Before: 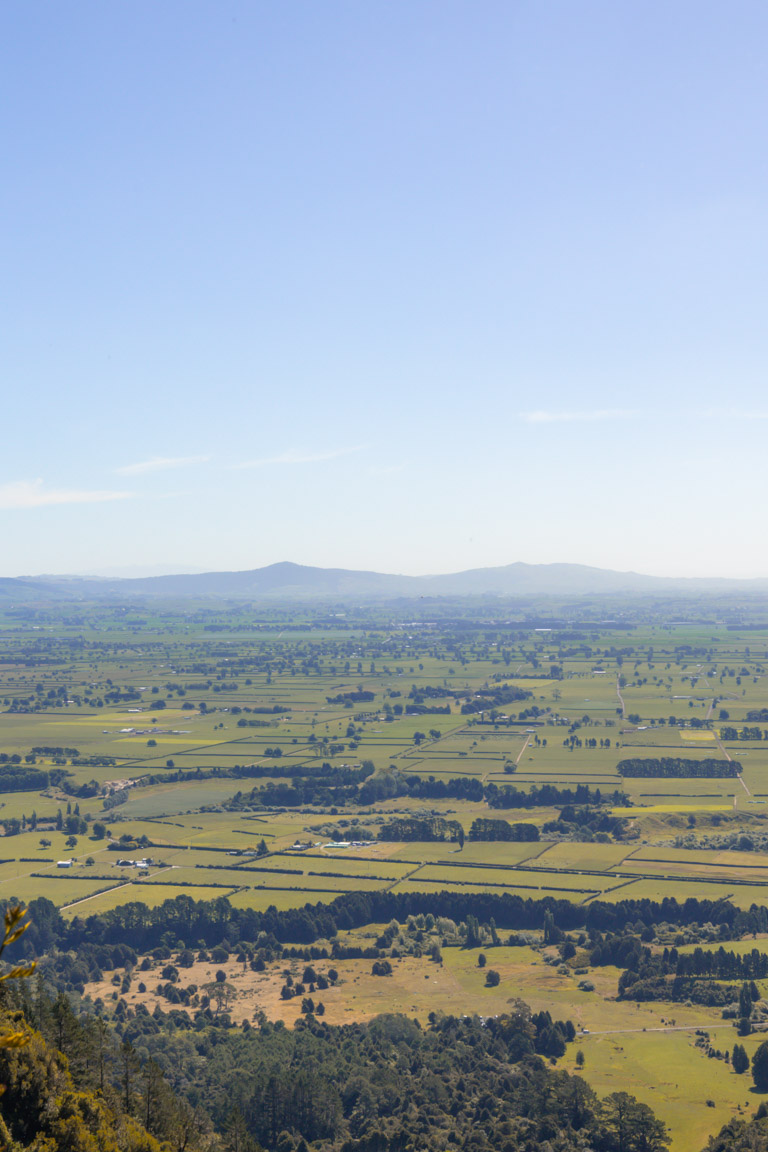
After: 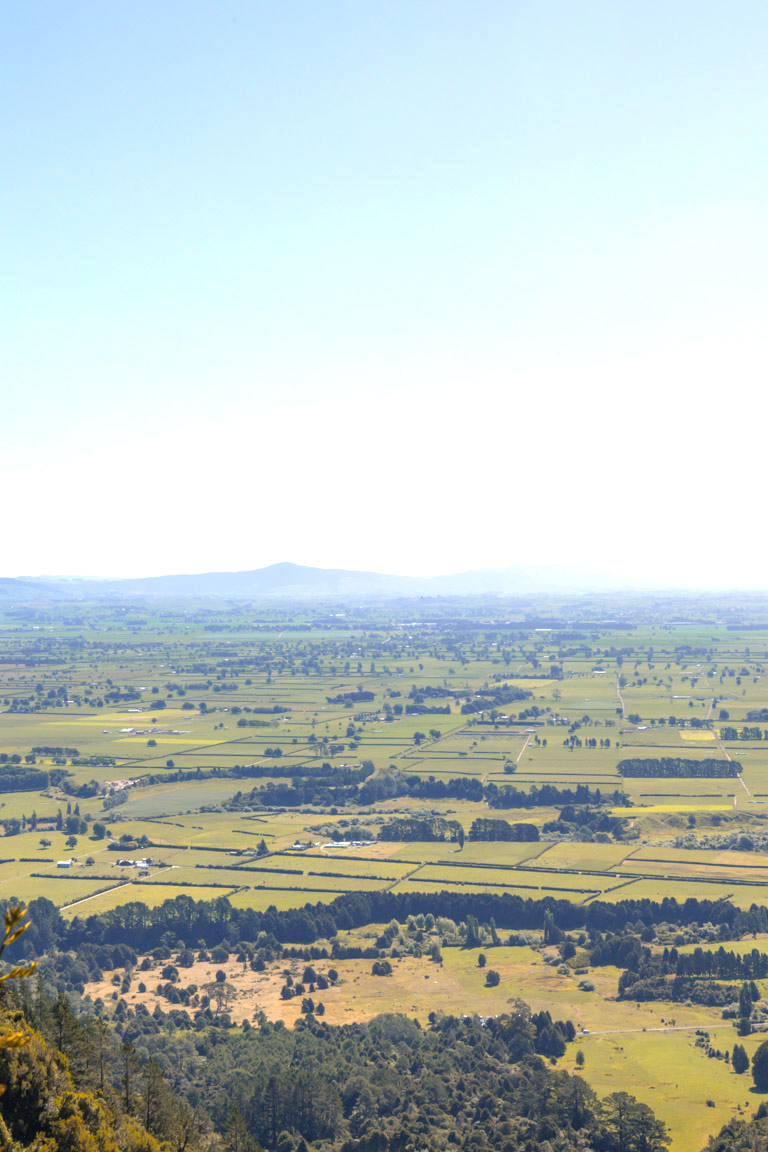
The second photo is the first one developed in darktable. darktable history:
exposure: black level correction 0, exposure 0.694 EV, compensate highlight preservation false
